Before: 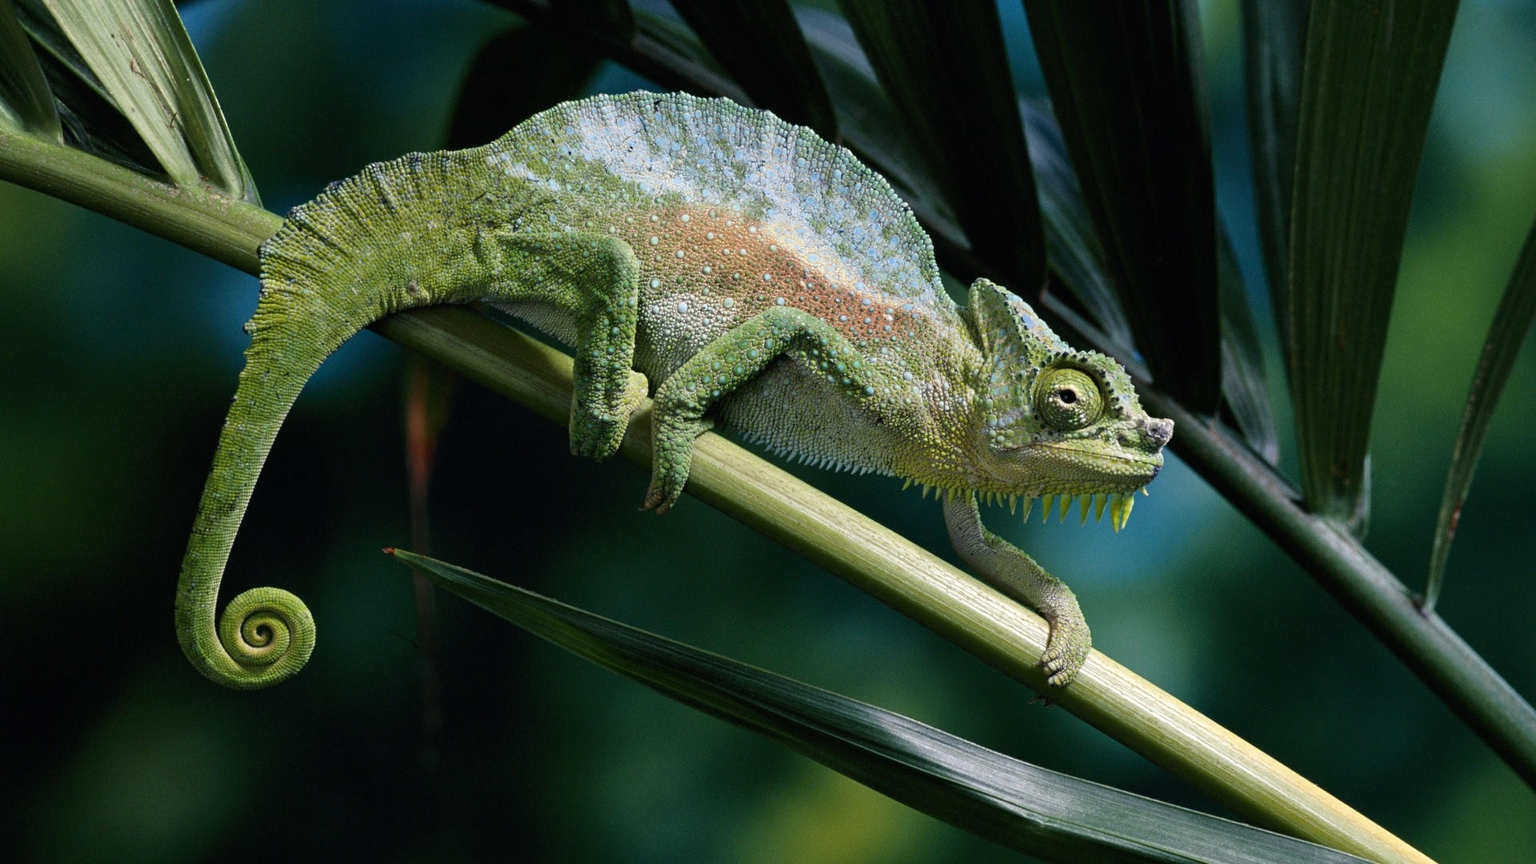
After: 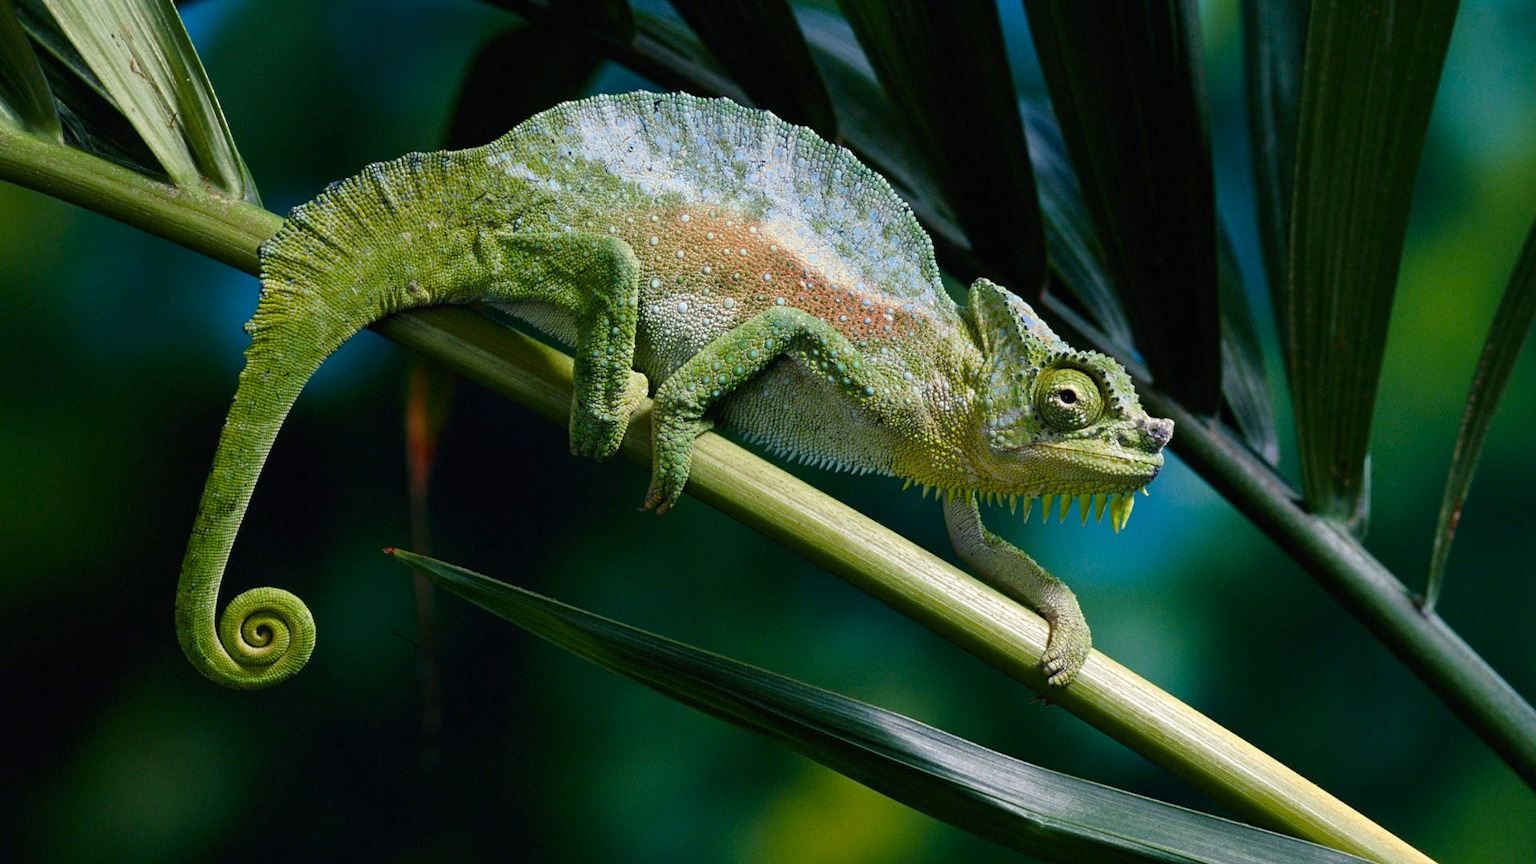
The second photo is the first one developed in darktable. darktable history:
color balance rgb: perceptual saturation grading › global saturation 0.906%, perceptual saturation grading › highlights -18.807%, perceptual saturation grading › mid-tones 7.07%, perceptual saturation grading › shadows 27.88%, global vibrance 32.952%
